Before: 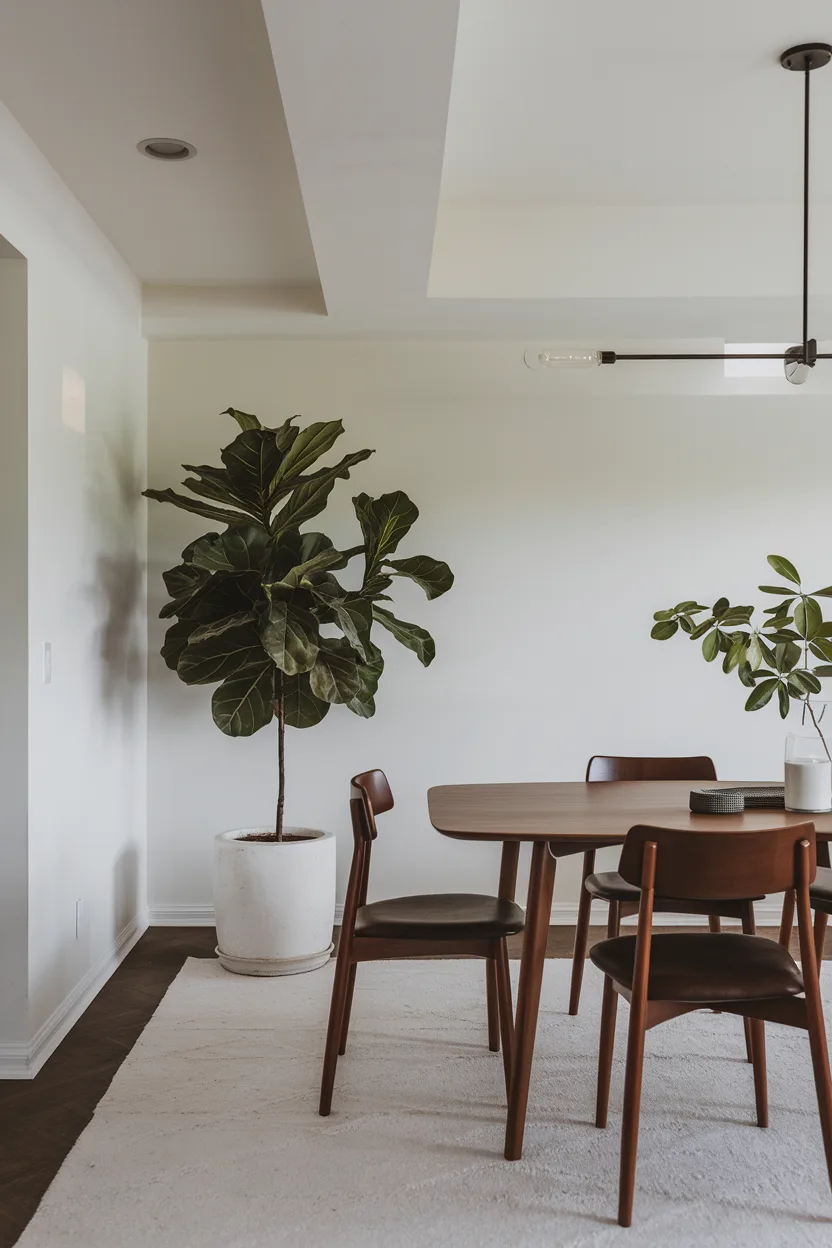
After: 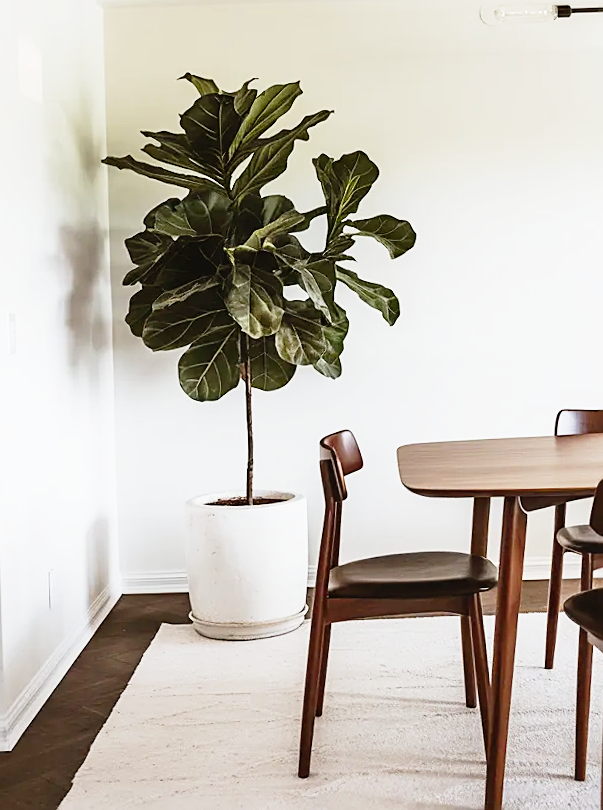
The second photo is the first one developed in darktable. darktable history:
sharpen: on, module defaults
crop: left 6.488%, top 27.668%, right 24.183%, bottom 8.656%
base curve: curves: ch0 [(0, 0) (0.012, 0.01) (0.073, 0.168) (0.31, 0.711) (0.645, 0.957) (1, 1)], preserve colors none
rotate and perspective: rotation -1.77°, lens shift (horizontal) 0.004, automatic cropping off
shadows and highlights: shadows 30.86, highlights 0, soften with gaussian
